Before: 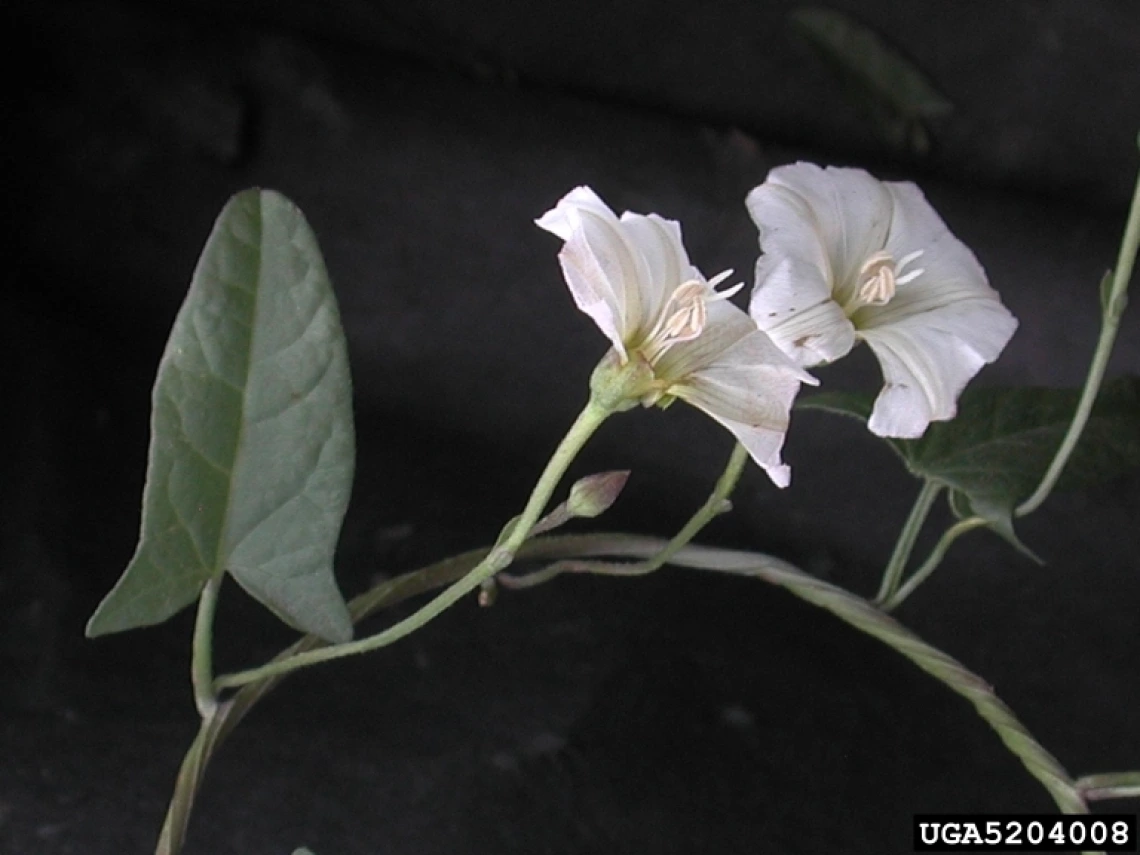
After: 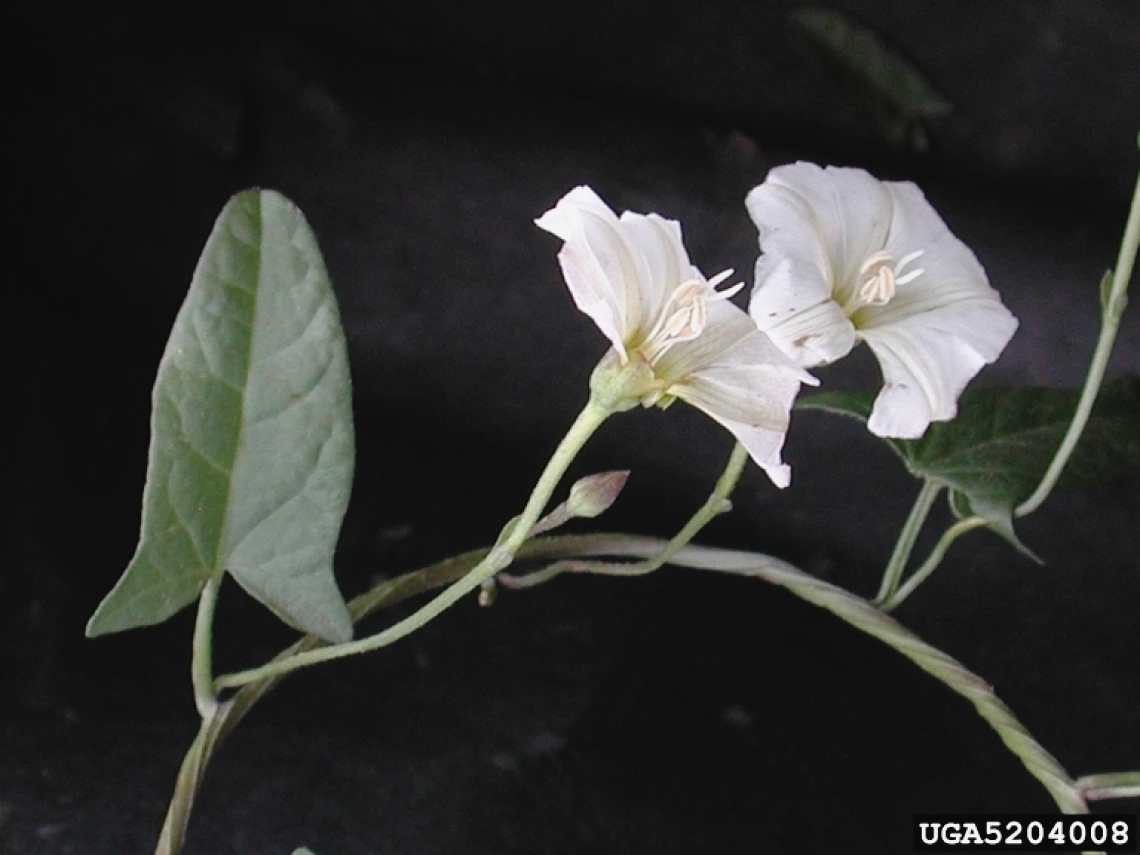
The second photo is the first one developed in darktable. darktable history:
tone curve: curves: ch0 [(0.001, 0.029) (0.084, 0.074) (0.162, 0.165) (0.304, 0.382) (0.466, 0.576) (0.654, 0.741) (0.848, 0.906) (0.984, 0.963)]; ch1 [(0, 0) (0.34, 0.235) (0.46, 0.46) (0.515, 0.502) (0.553, 0.567) (0.764, 0.815) (1, 1)]; ch2 [(0, 0) (0.44, 0.458) (0.479, 0.492) (0.524, 0.507) (0.547, 0.579) (0.673, 0.712) (1, 1)], preserve colors none
